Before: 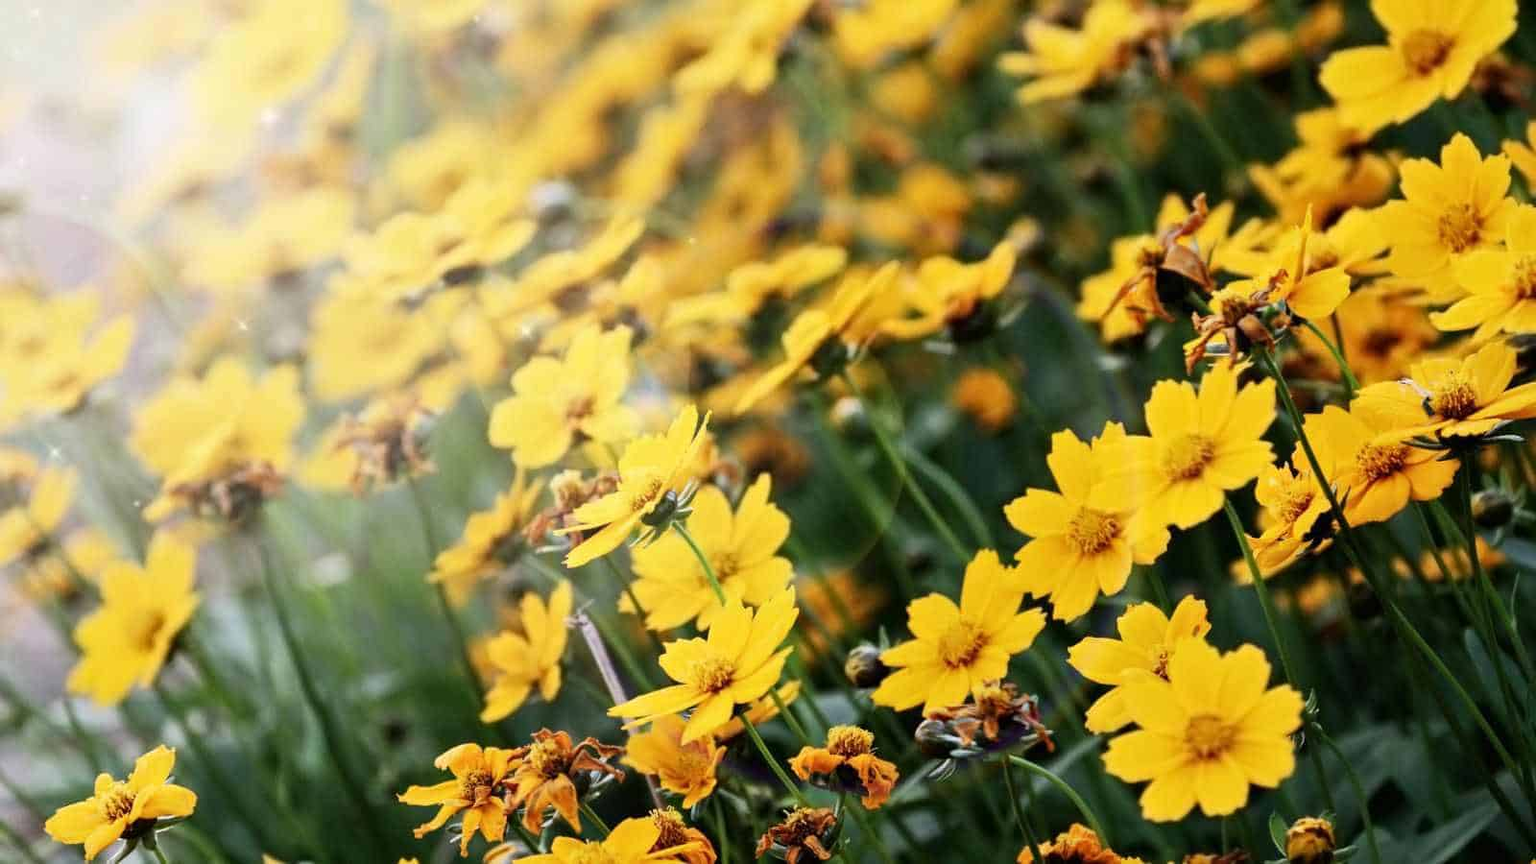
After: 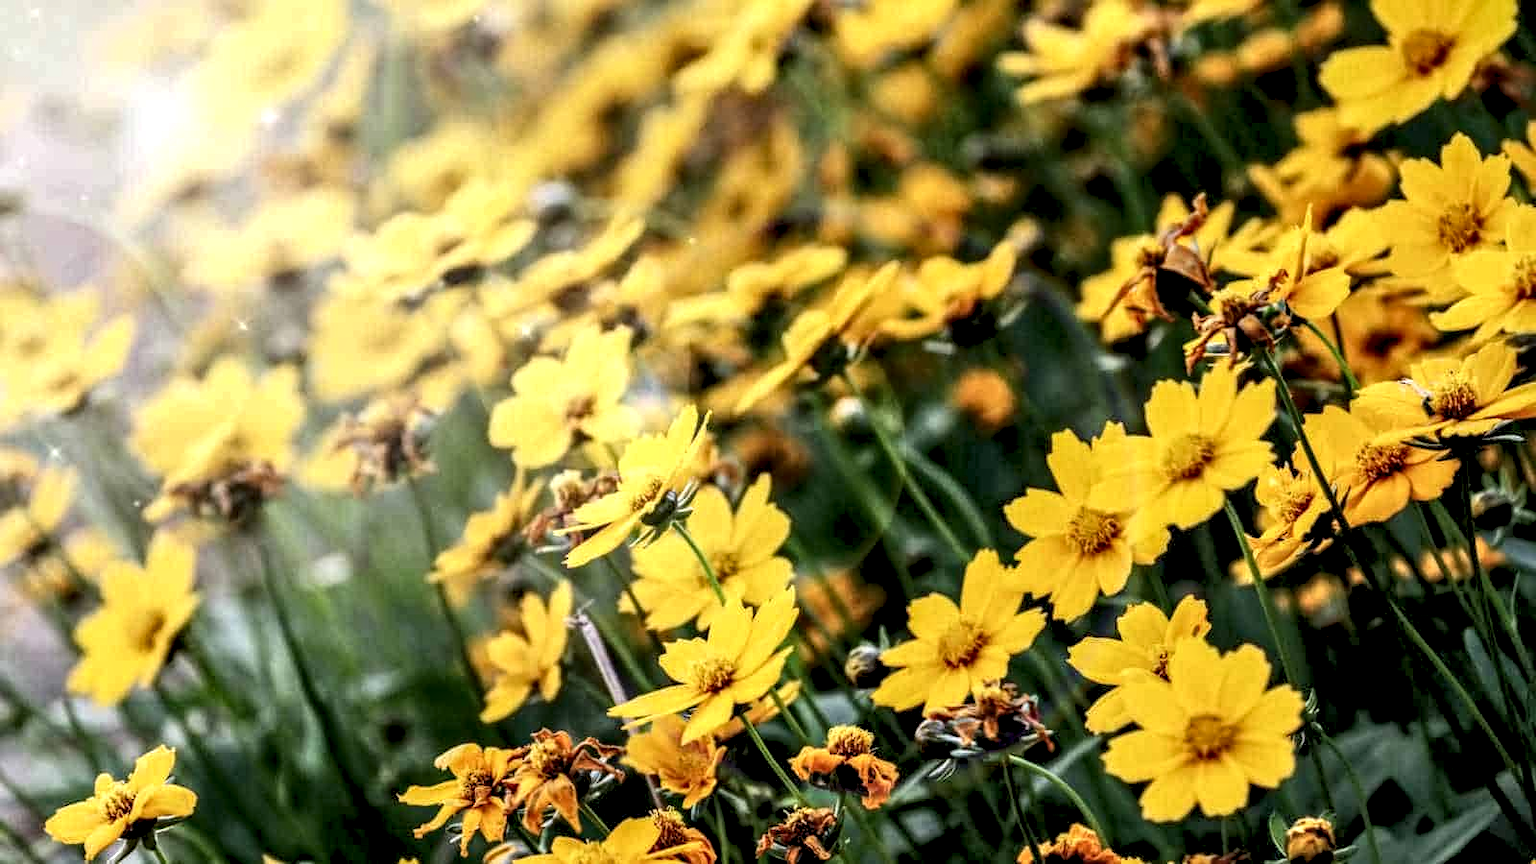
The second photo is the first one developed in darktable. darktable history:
local contrast: highlights 19%, detail 187%
tone equalizer: -8 EV -1.8 EV, -7 EV -1.2 EV, -6 EV -1.61 EV
